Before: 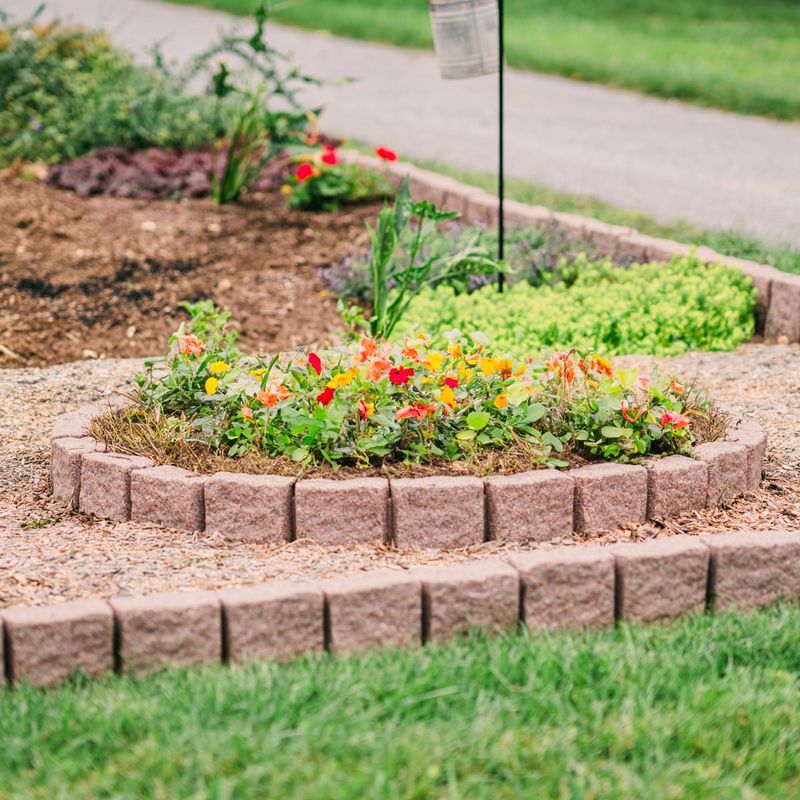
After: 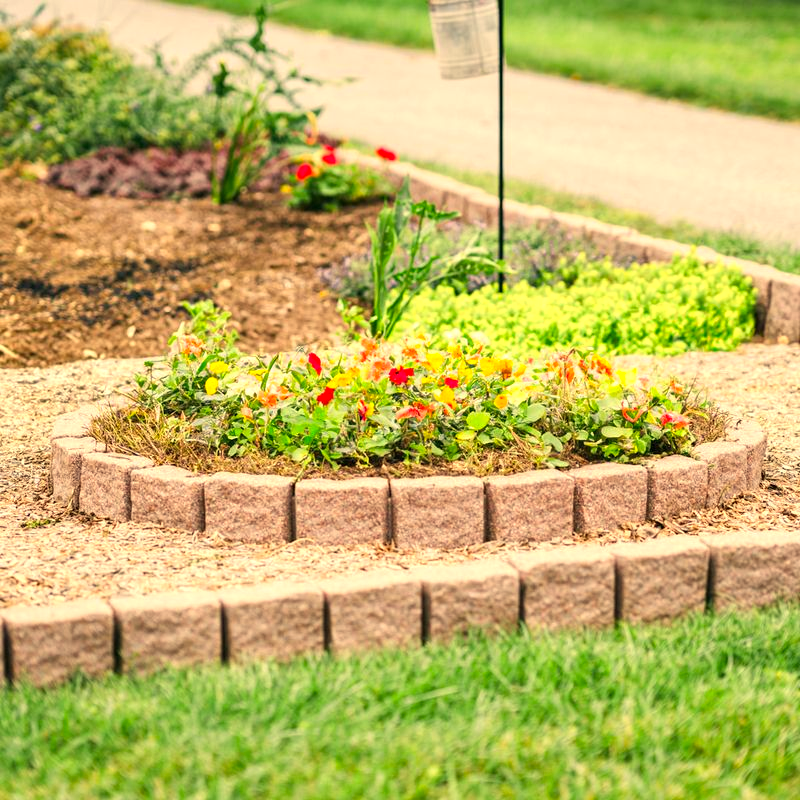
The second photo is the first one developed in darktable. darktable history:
exposure: black level correction 0.001, exposure 0.5 EV, compensate exposure bias true, compensate highlight preservation false
color correction: highlights a* 2.72, highlights b* 22.8
